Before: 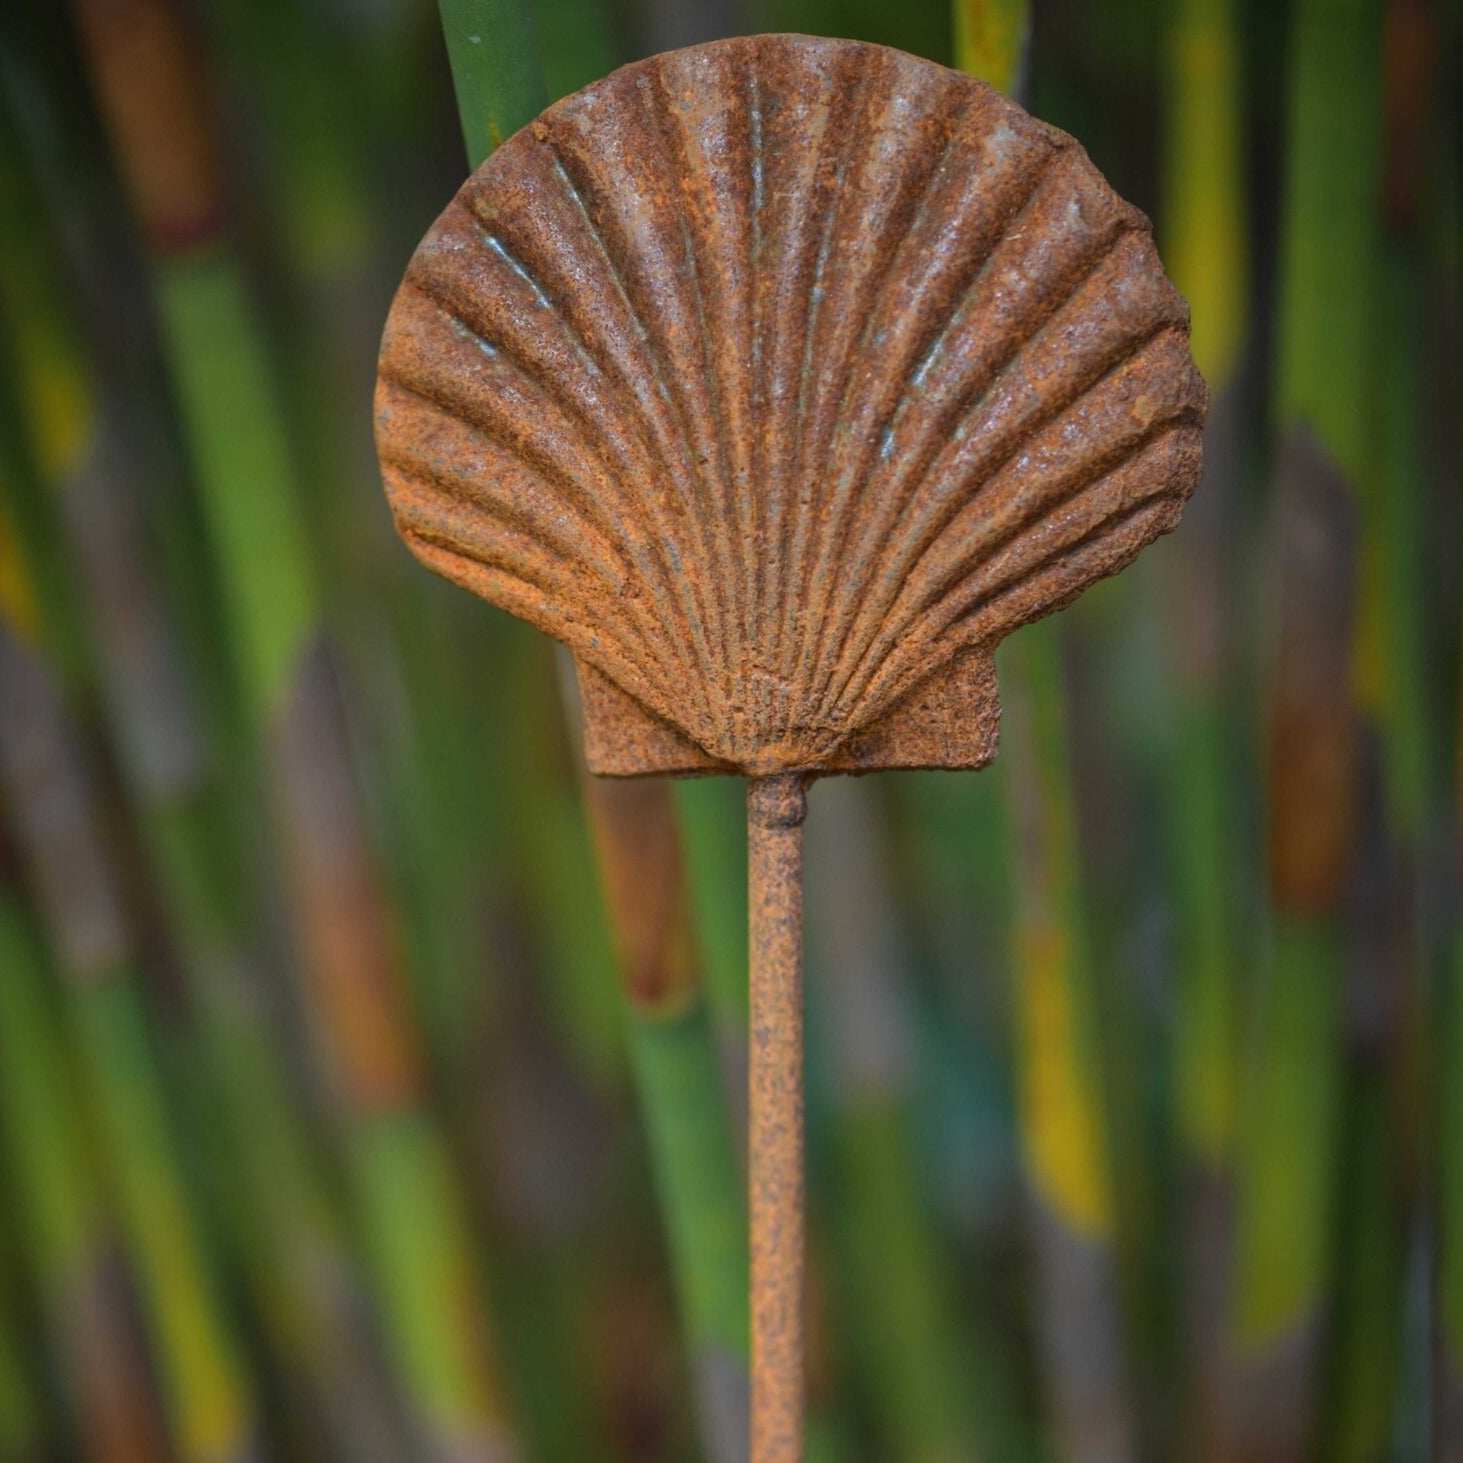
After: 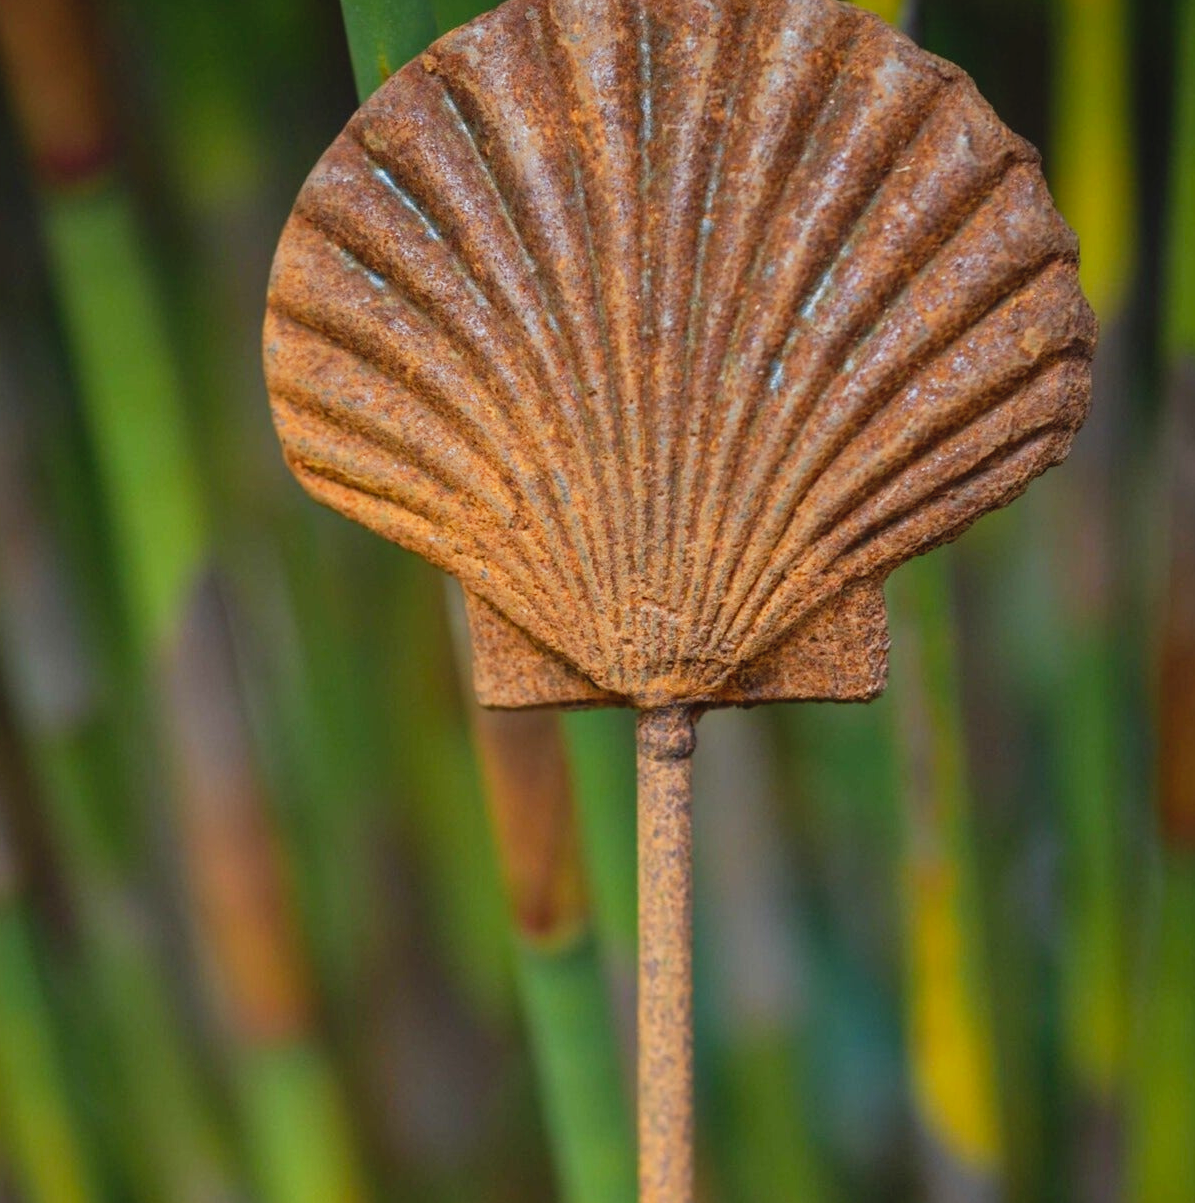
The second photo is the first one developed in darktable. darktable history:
tone curve: curves: ch0 [(0, 0.022) (0.114, 0.096) (0.282, 0.299) (0.456, 0.51) (0.613, 0.693) (0.786, 0.843) (0.999, 0.949)]; ch1 [(0, 0) (0.384, 0.365) (0.463, 0.447) (0.486, 0.474) (0.503, 0.5) (0.535, 0.522) (0.555, 0.546) (0.593, 0.599) (0.755, 0.793) (1, 1)]; ch2 [(0, 0) (0.369, 0.375) (0.449, 0.434) (0.501, 0.5) (0.528, 0.517) (0.561, 0.57) (0.612, 0.631) (0.668, 0.659) (1, 1)], preserve colors none
crop and rotate: left 7.658%, top 4.688%, right 10.636%, bottom 13.028%
